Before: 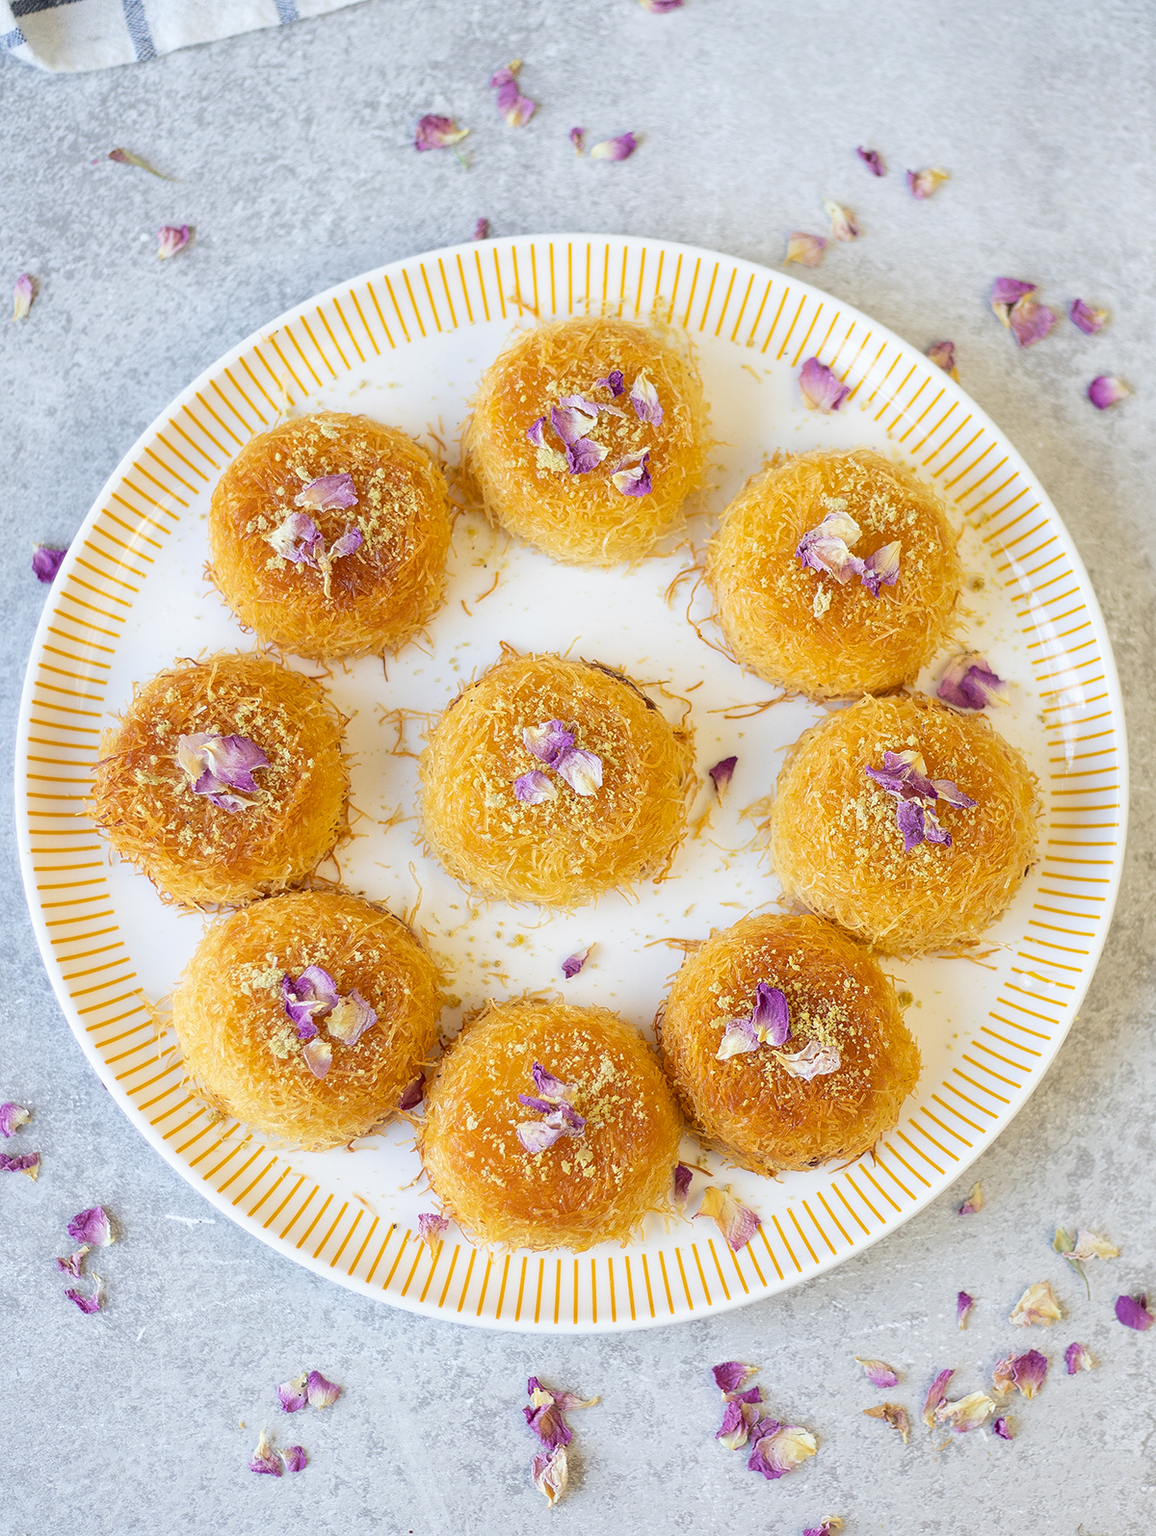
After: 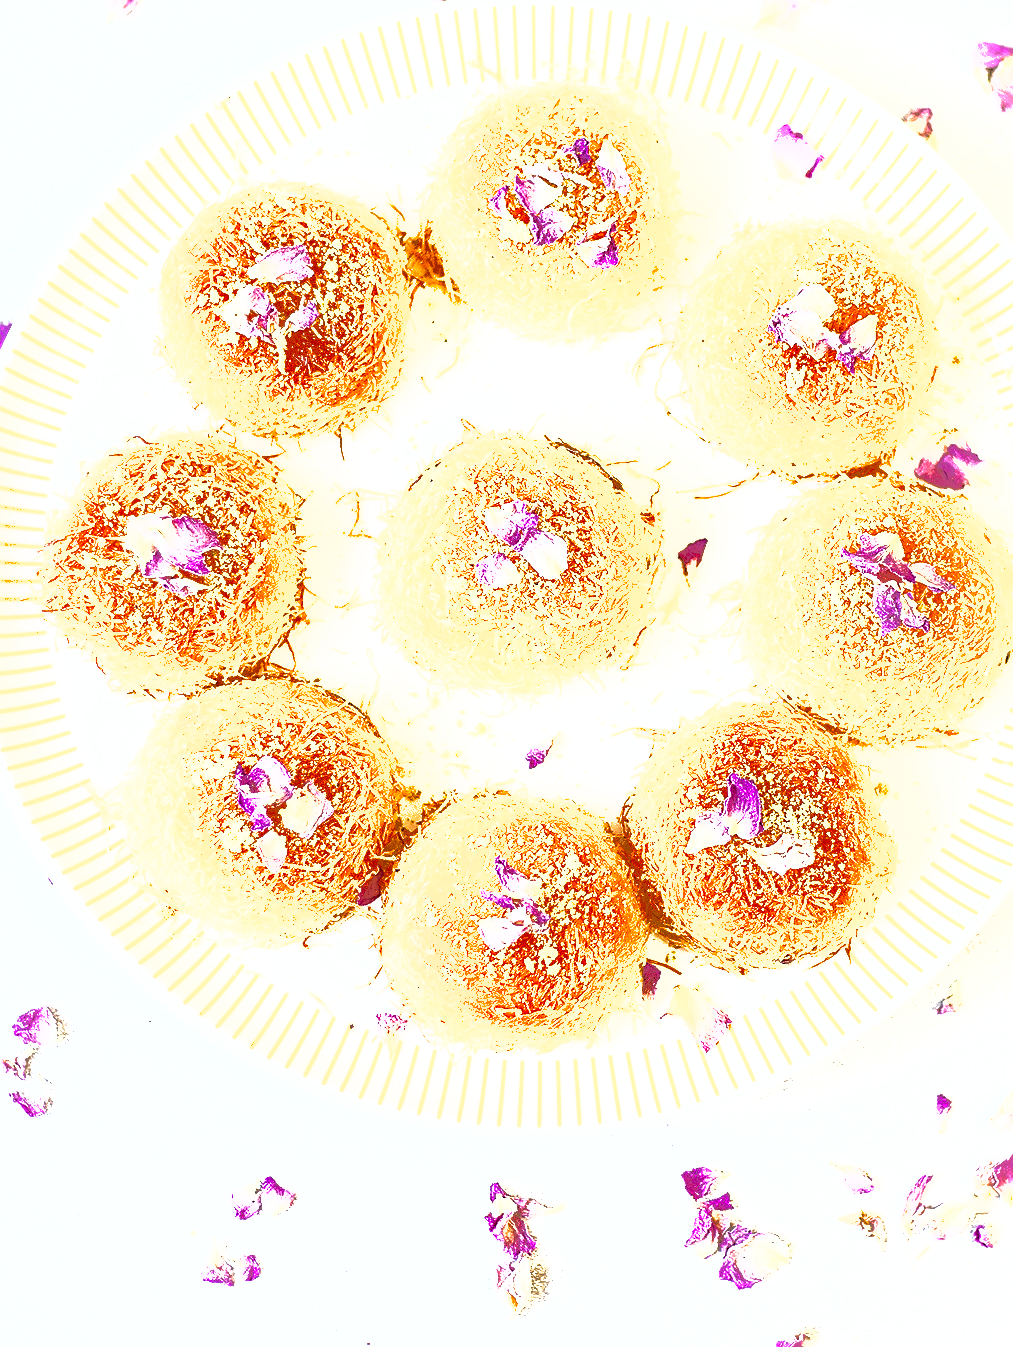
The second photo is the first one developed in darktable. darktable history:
sharpen: on, module defaults
shadows and highlights: shadows 40.31, highlights -59.99
exposure: exposure 1.993 EV, compensate highlight preservation false
crop and rotate: left 4.857%, top 15.503%, right 10.678%
